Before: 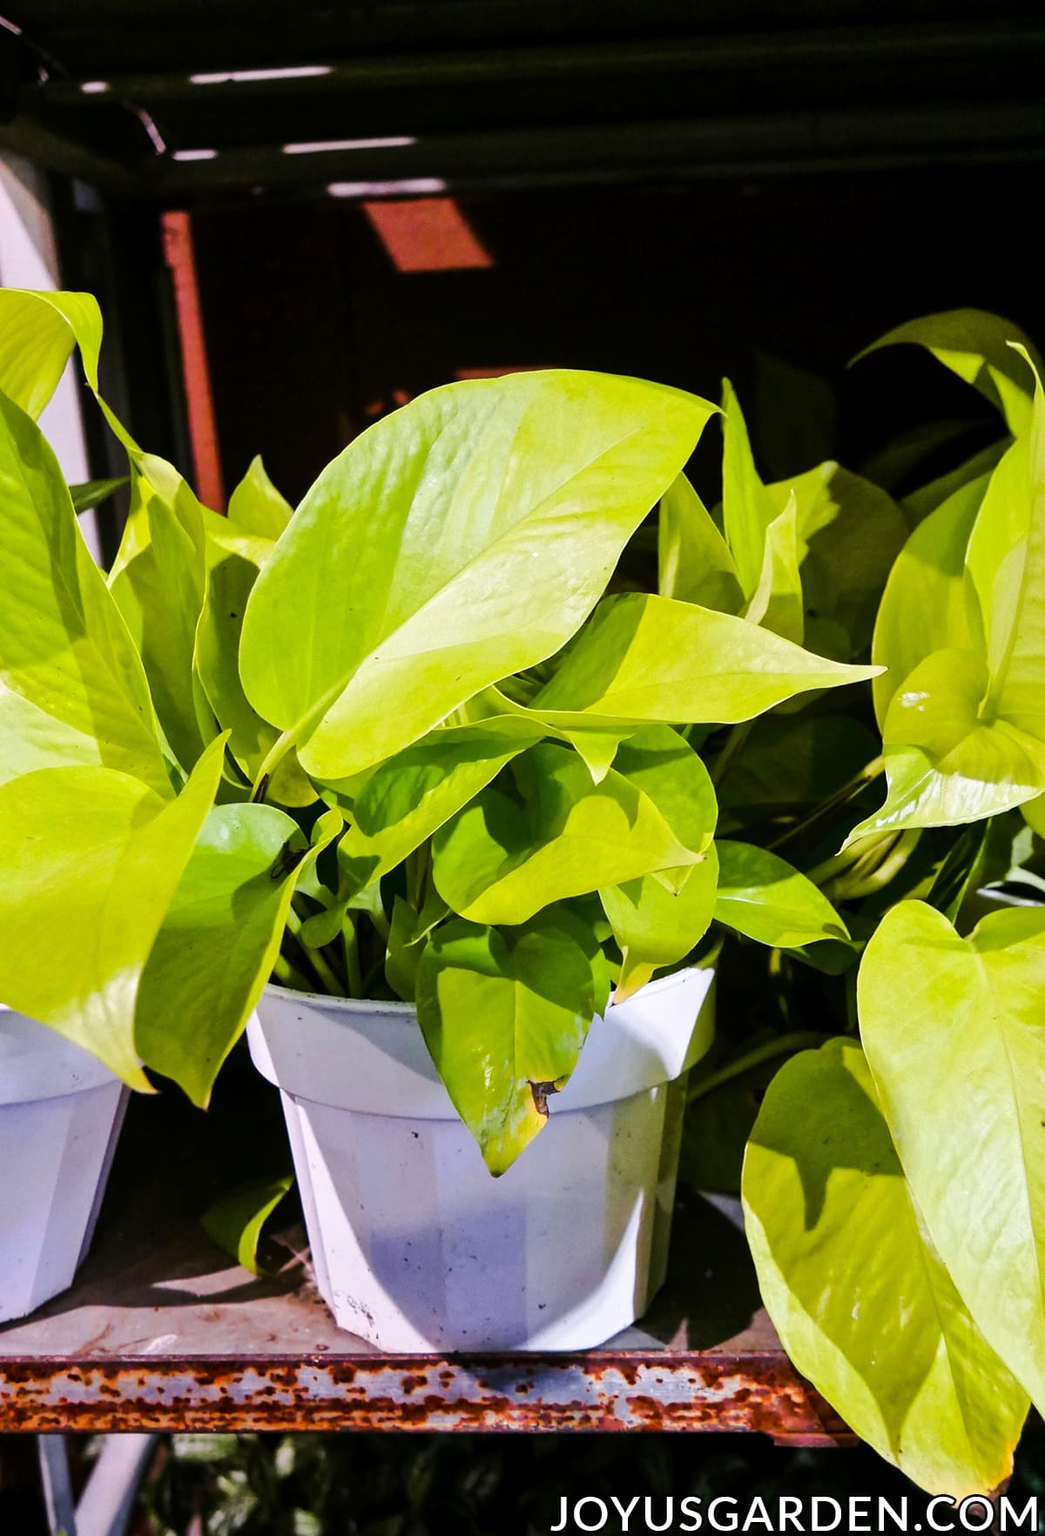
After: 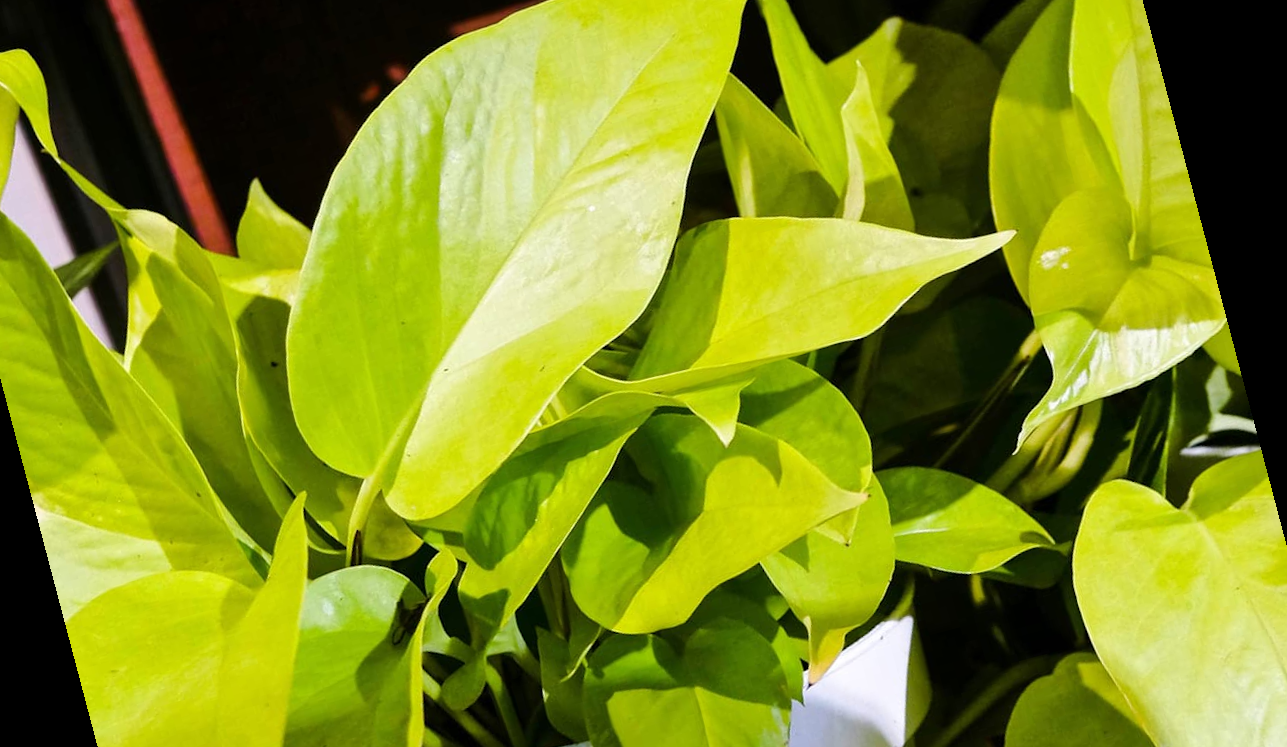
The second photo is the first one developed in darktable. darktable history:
rotate and perspective: rotation -14.8°, crop left 0.1, crop right 0.903, crop top 0.25, crop bottom 0.748
crop: left 0.387%, top 5.469%, bottom 19.809%
